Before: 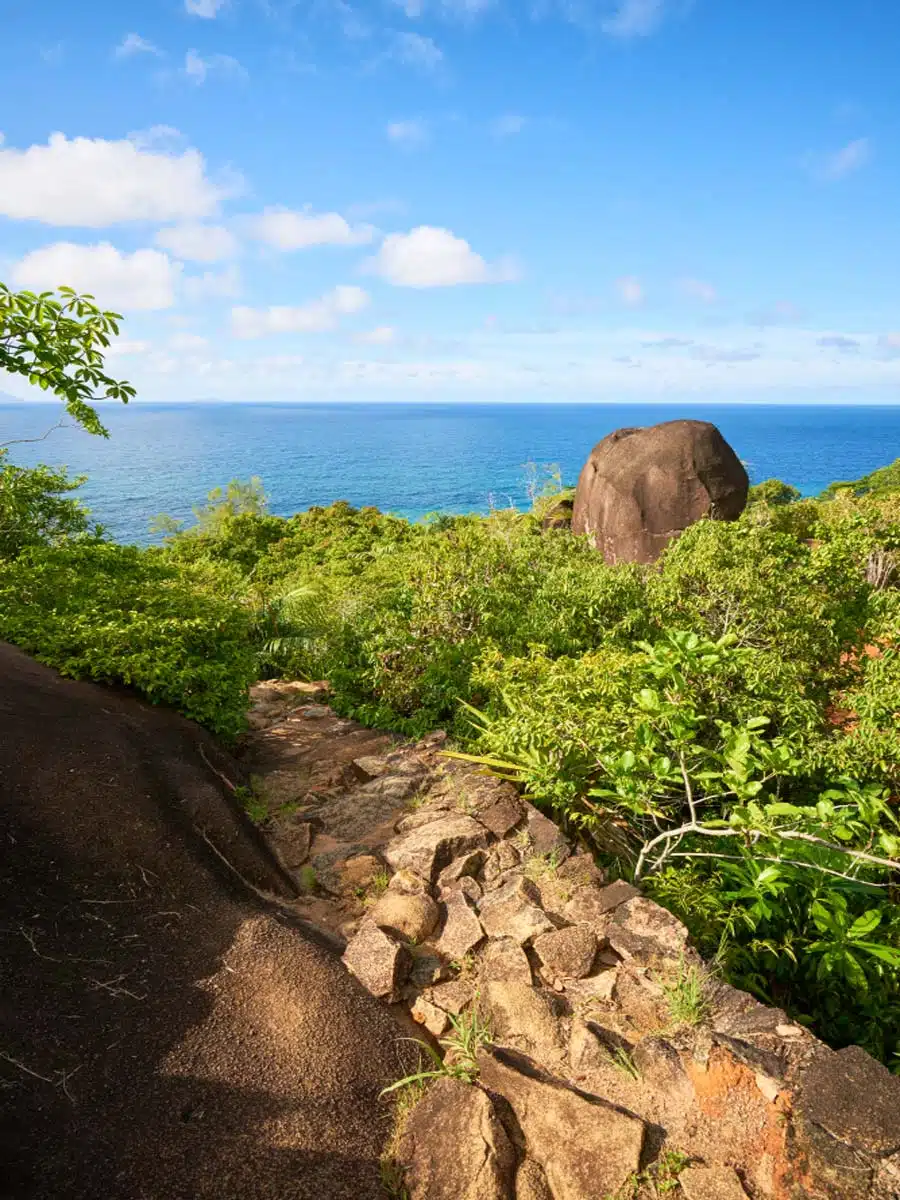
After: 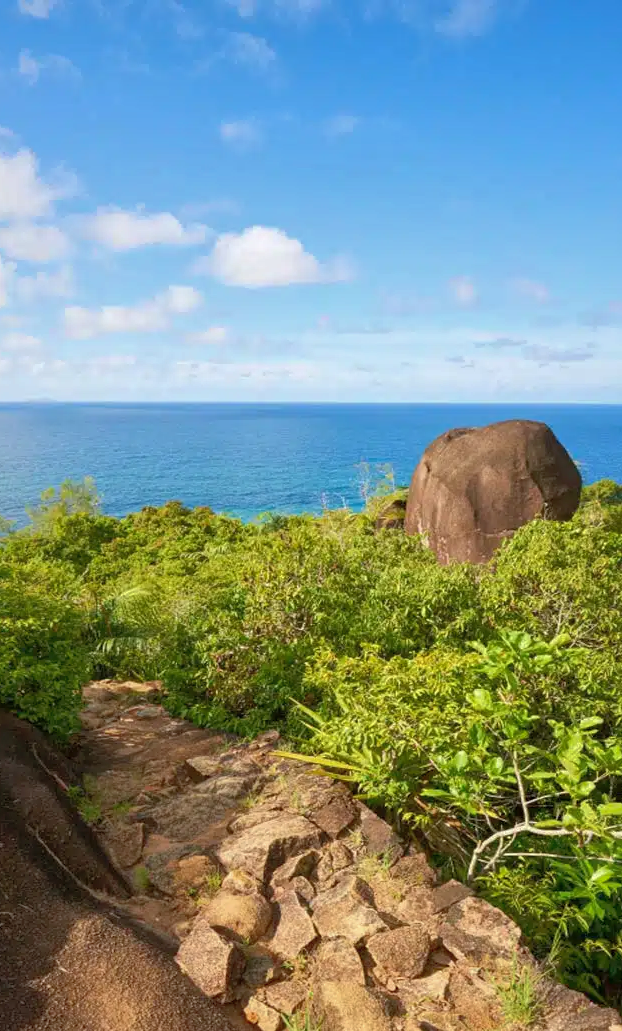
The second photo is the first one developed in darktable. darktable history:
shadows and highlights: highlights color adjustment 39.99%
crop: left 18.649%, right 12.206%, bottom 14.069%
